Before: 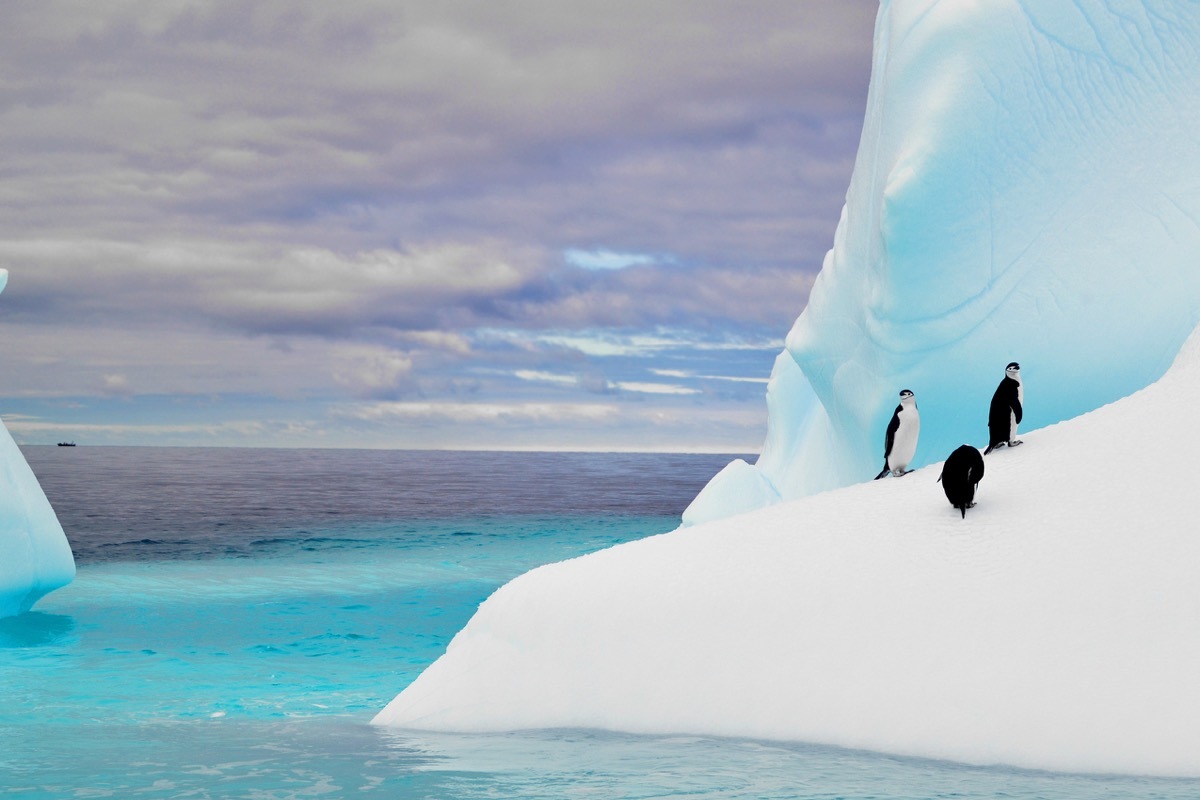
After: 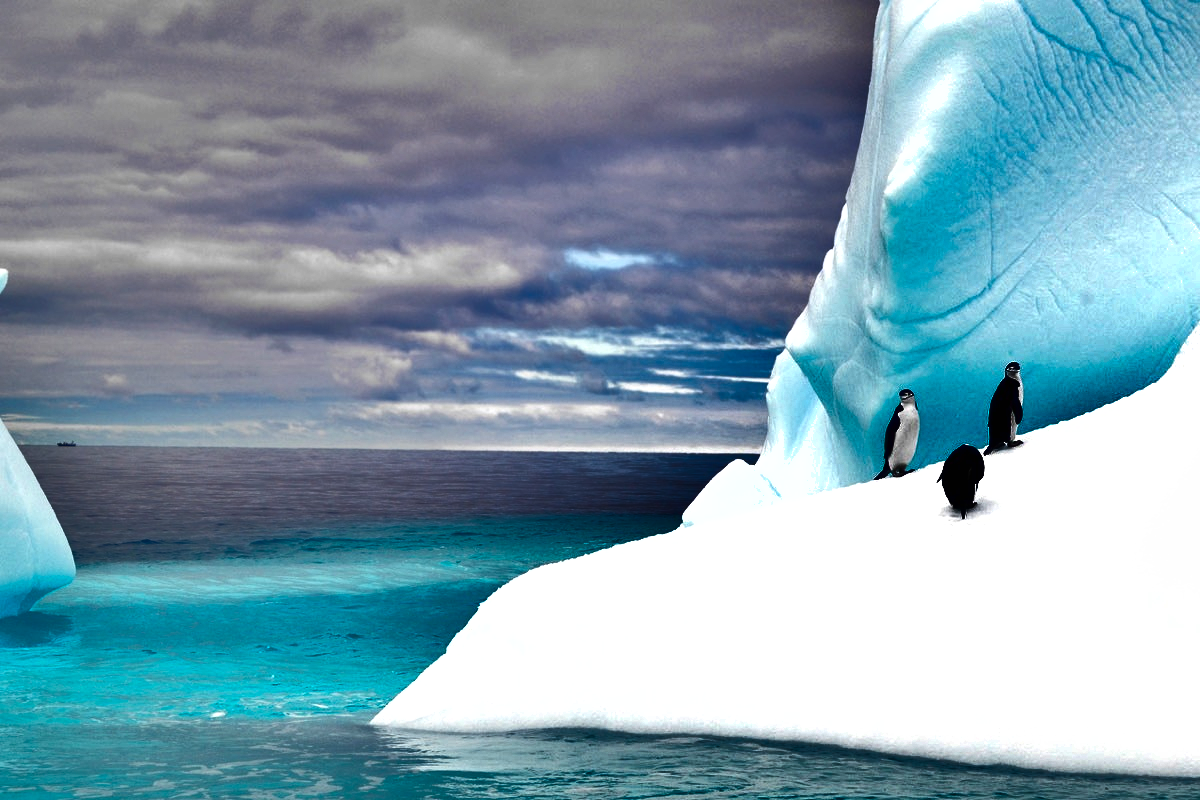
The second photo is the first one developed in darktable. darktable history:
tone curve: curves: ch0 [(0, 0.042) (0.129, 0.18) (0.501, 0.497) (1, 1)], color space Lab, linked channels, preserve colors none
shadows and highlights: shadows 20.91, highlights -82.73, soften with gaussian
exposure: black level correction -0.002, exposure 0.54 EV, compensate highlight preservation false
